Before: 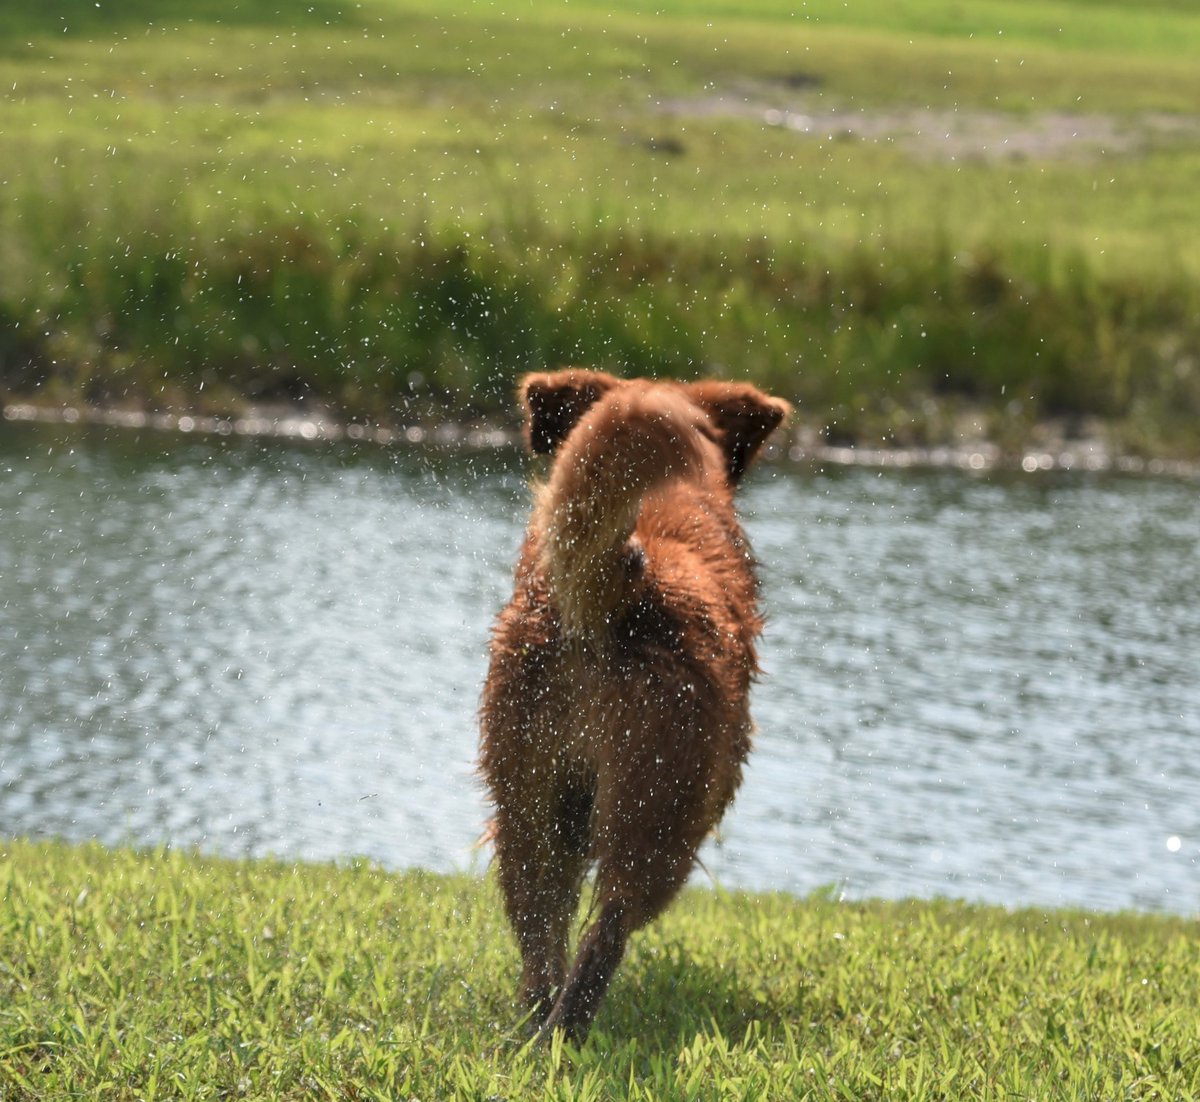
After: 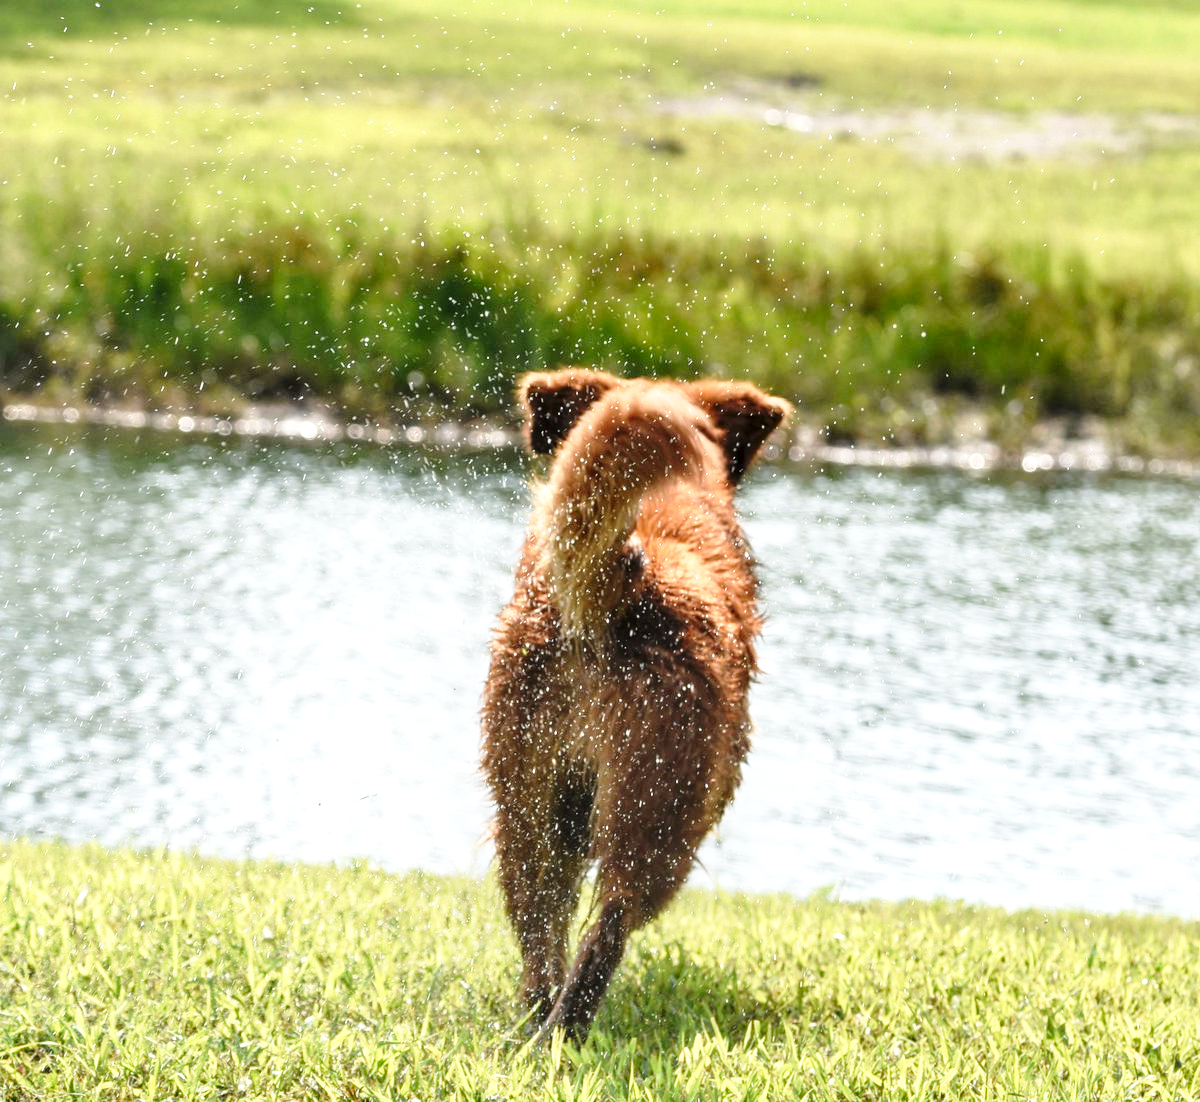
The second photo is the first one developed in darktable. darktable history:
local contrast: detail 130%
exposure: exposure 0.498 EV, compensate exposure bias true, compensate highlight preservation false
base curve: curves: ch0 [(0, 0) (0.028, 0.03) (0.121, 0.232) (0.46, 0.748) (0.859, 0.968) (1, 1)], preserve colors none
